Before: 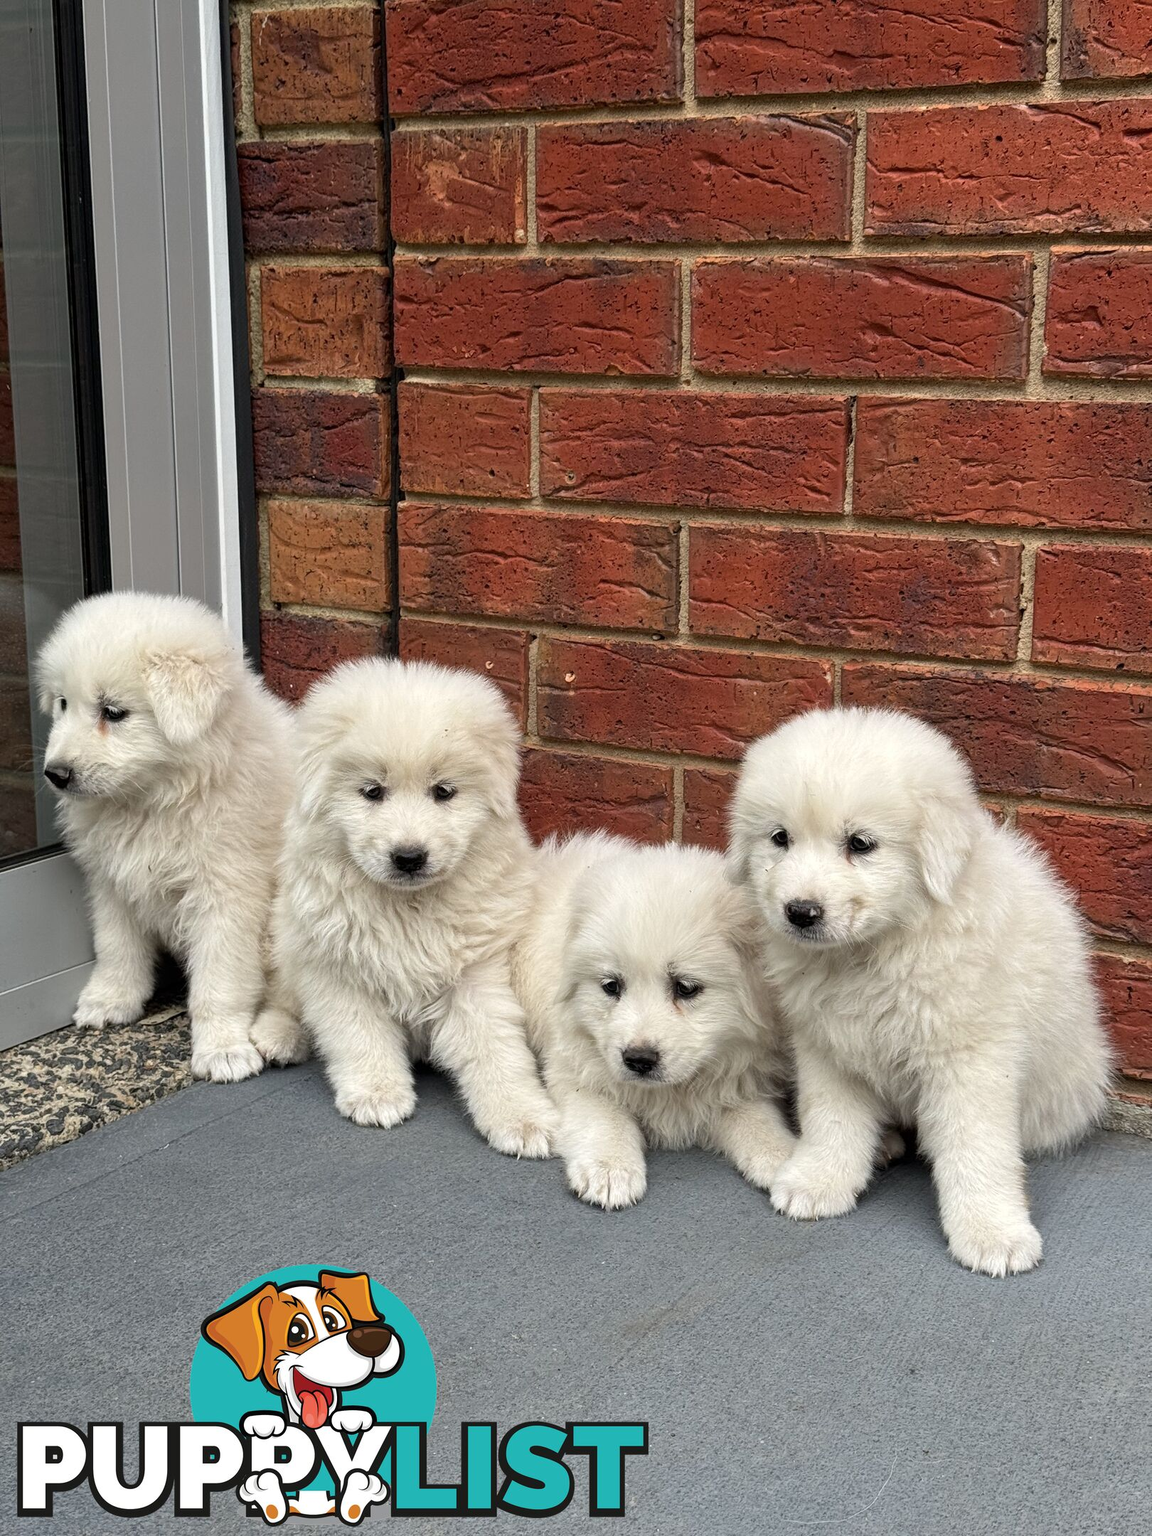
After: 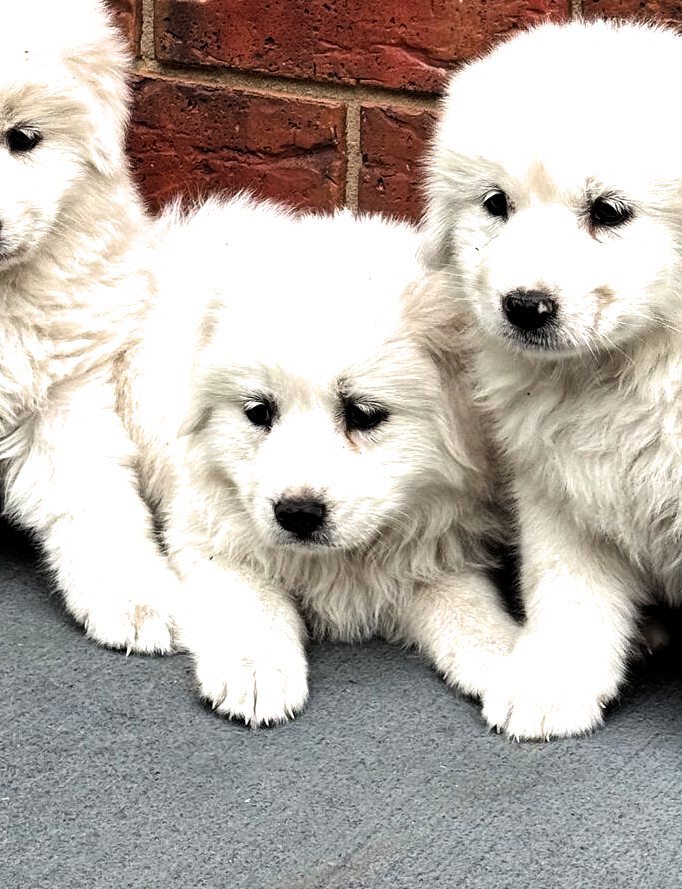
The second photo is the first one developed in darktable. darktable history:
crop: left 37.124%, top 45.175%, right 20.731%, bottom 13.632%
filmic rgb: black relative exposure -8.23 EV, white relative exposure 2.21 EV, hardness 7.17, latitude 85.4%, contrast 1.702, highlights saturation mix -3.87%, shadows ↔ highlights balance -2.48%, color science v6 (2022)
tone equalizer: edges refinement/feathering 500, mask exposure compensation -1.57 EV, preserve details no
